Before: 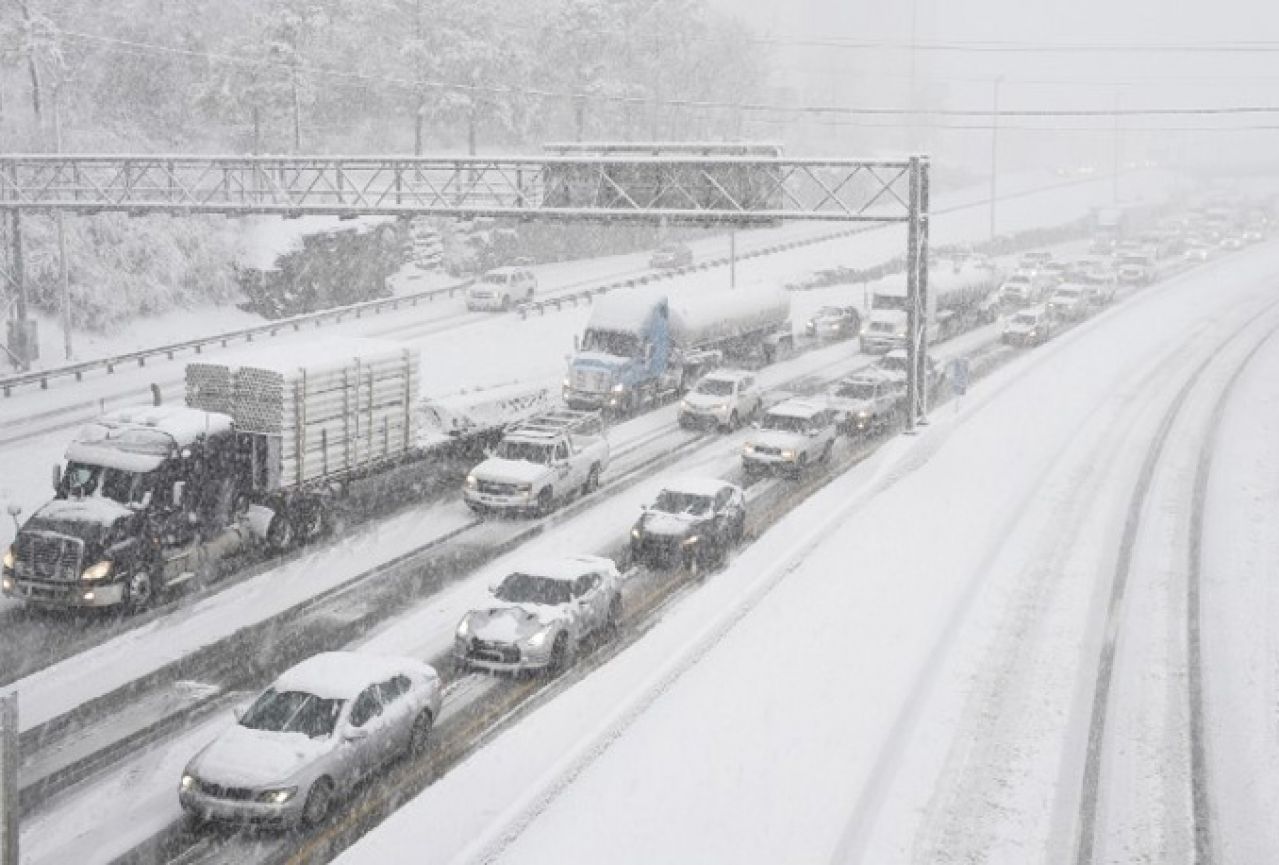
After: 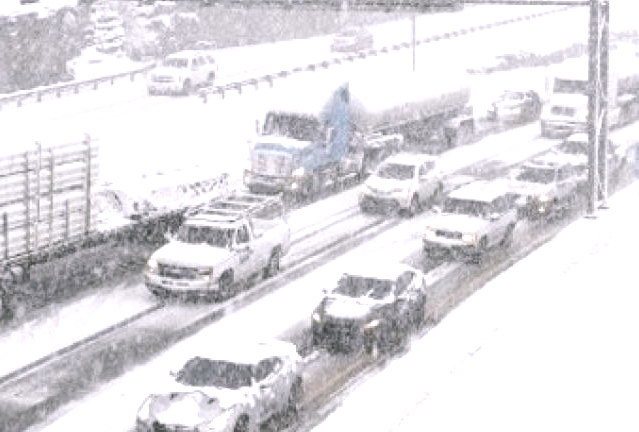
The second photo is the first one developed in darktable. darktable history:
crop: left 25%, top 25%, right 25%, bottom 25%
color balance rgb: shadows lift › chroma 2%, shadows lift › hue 135.47°, highlights gain › chroma 2%, highlights gain › hue 291.01°, global offset › luminance 0.5%, perceptual saturation grading › global saturation -10.8%, perceptual saturation grading › highlights -26.83%, perceptual saturation grading › shadows 21.25%, perceptual brilliance grading › highlights 17.77%, perceptual brilliance grading › mid-tones 31.71%, perceptual brilliance grading › shadows -31.01%, global vibrance 24.91%
